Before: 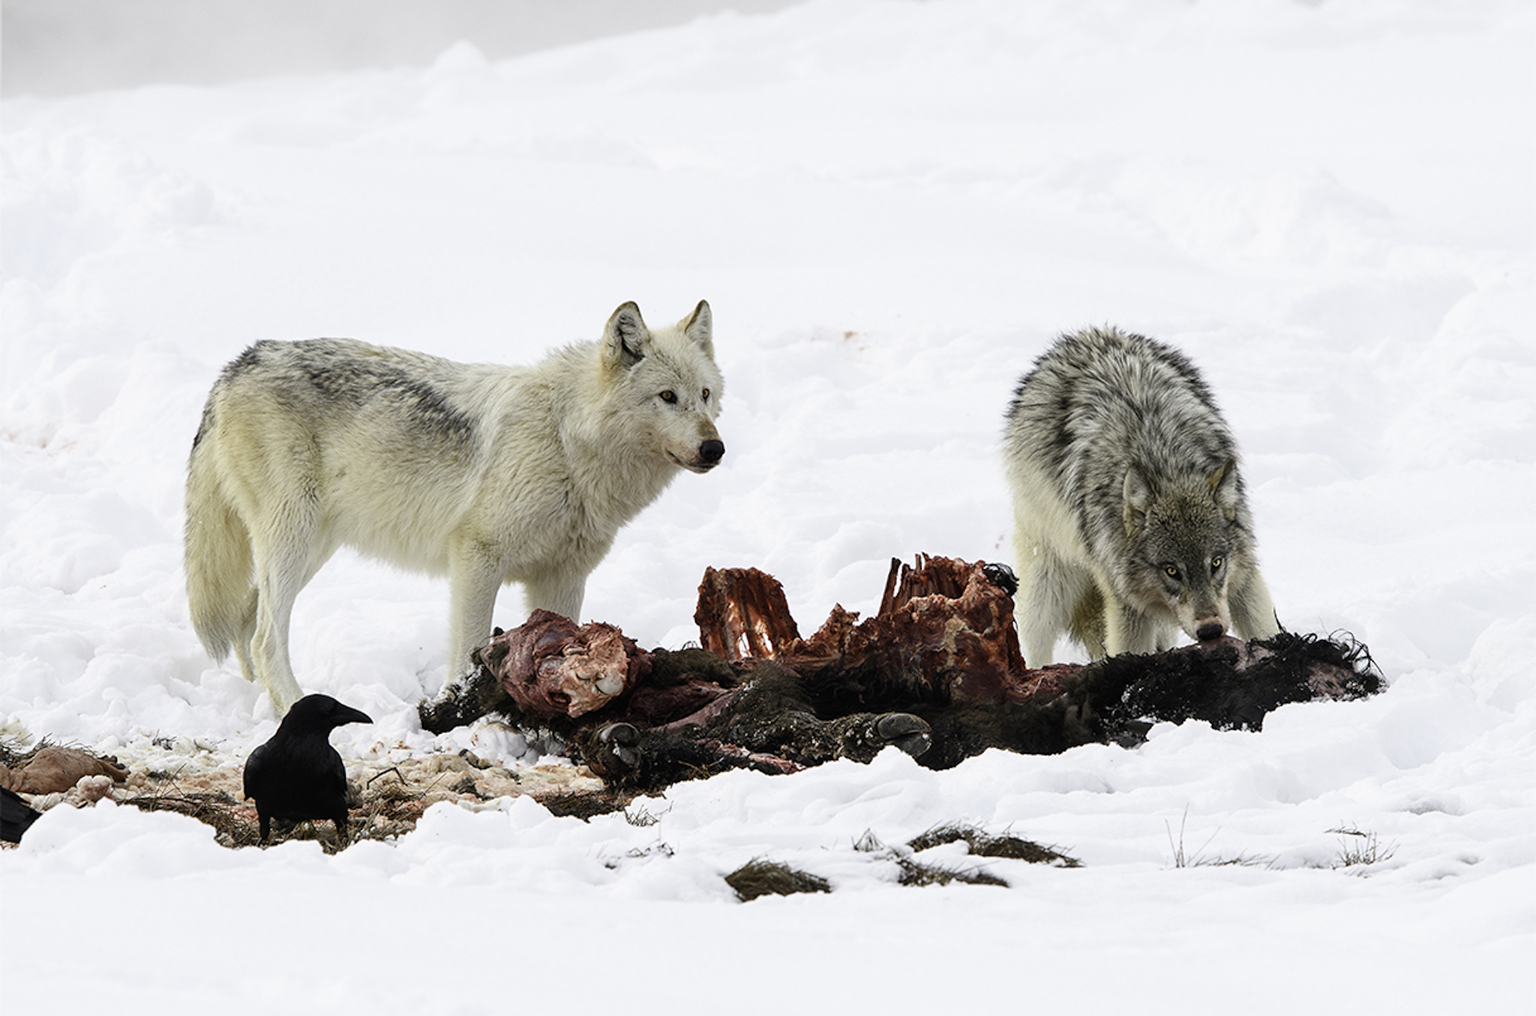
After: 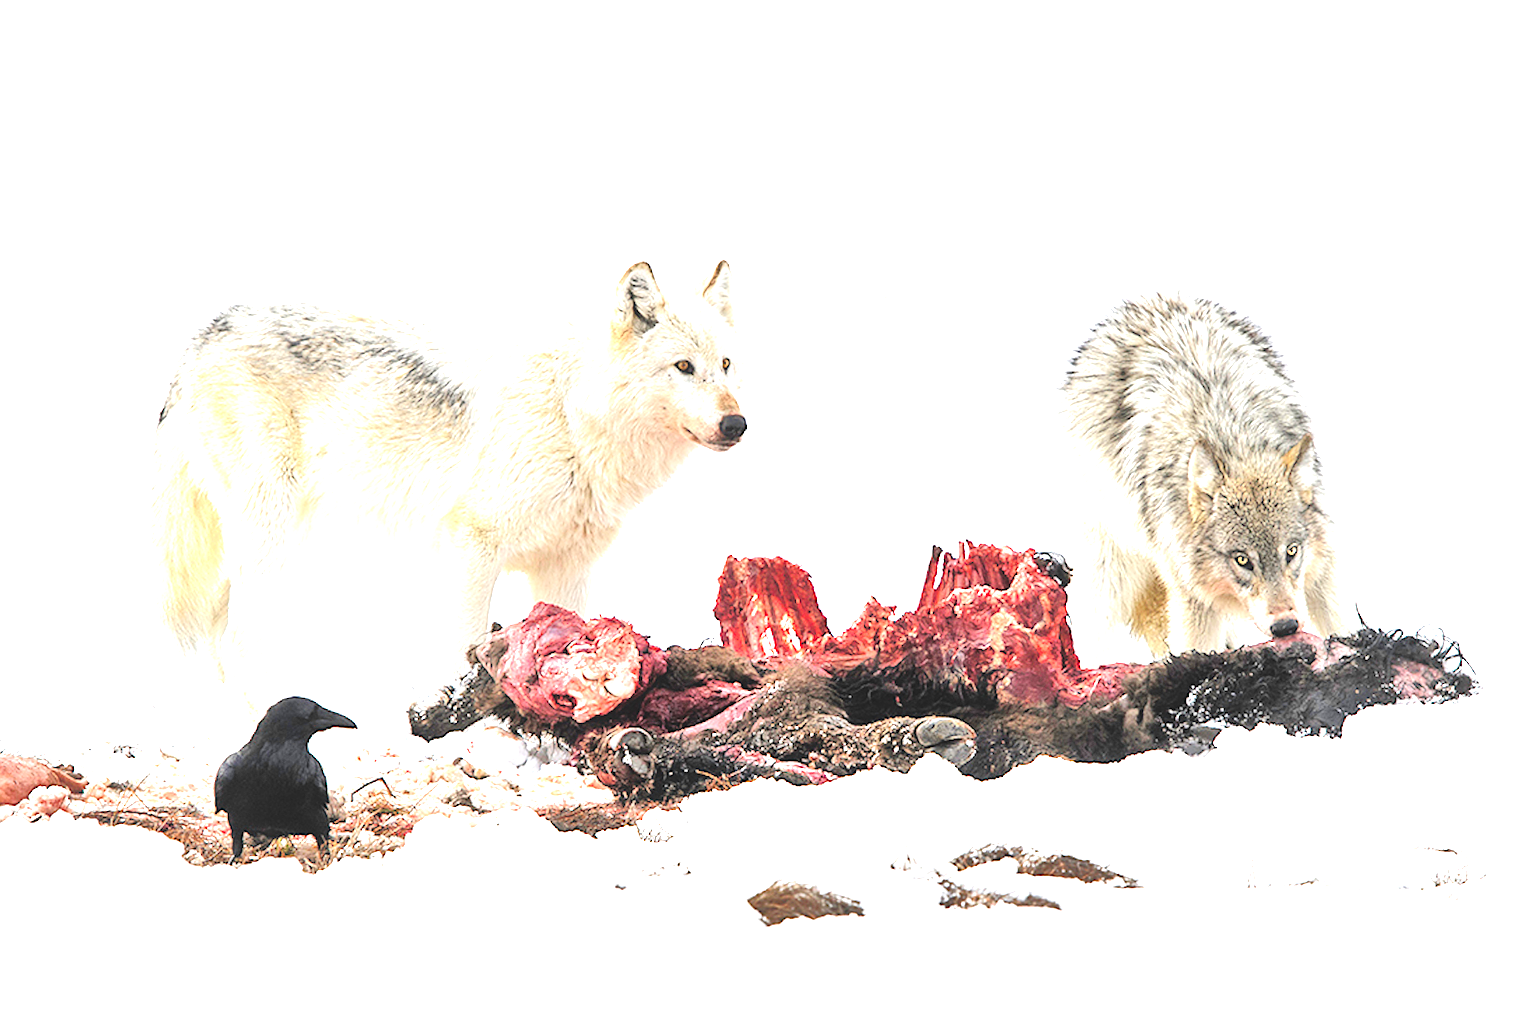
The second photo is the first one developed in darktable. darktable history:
sharpen: amount 0.2
levels: levels [0, 0.352, 0.703]
shadows and highlights: shadows -30, highlights 30
crop: left 3.305%, top 6.436%, right 6.389%, bottom 3.258%
tone equalizer: -7 EV 0.15 EV, -6 EV 0.6 EV, -5 EV 1.15 EV, -4 EV 1.33 EV, -3 EV 1.15 EV, -2 EV 0.6 EV, -1 EV 0.15 EV, mask exposure compensation -0.5 EV
exposure: black level correction -0.008, exposure 0.067 EV, compensate highlight preservation false
